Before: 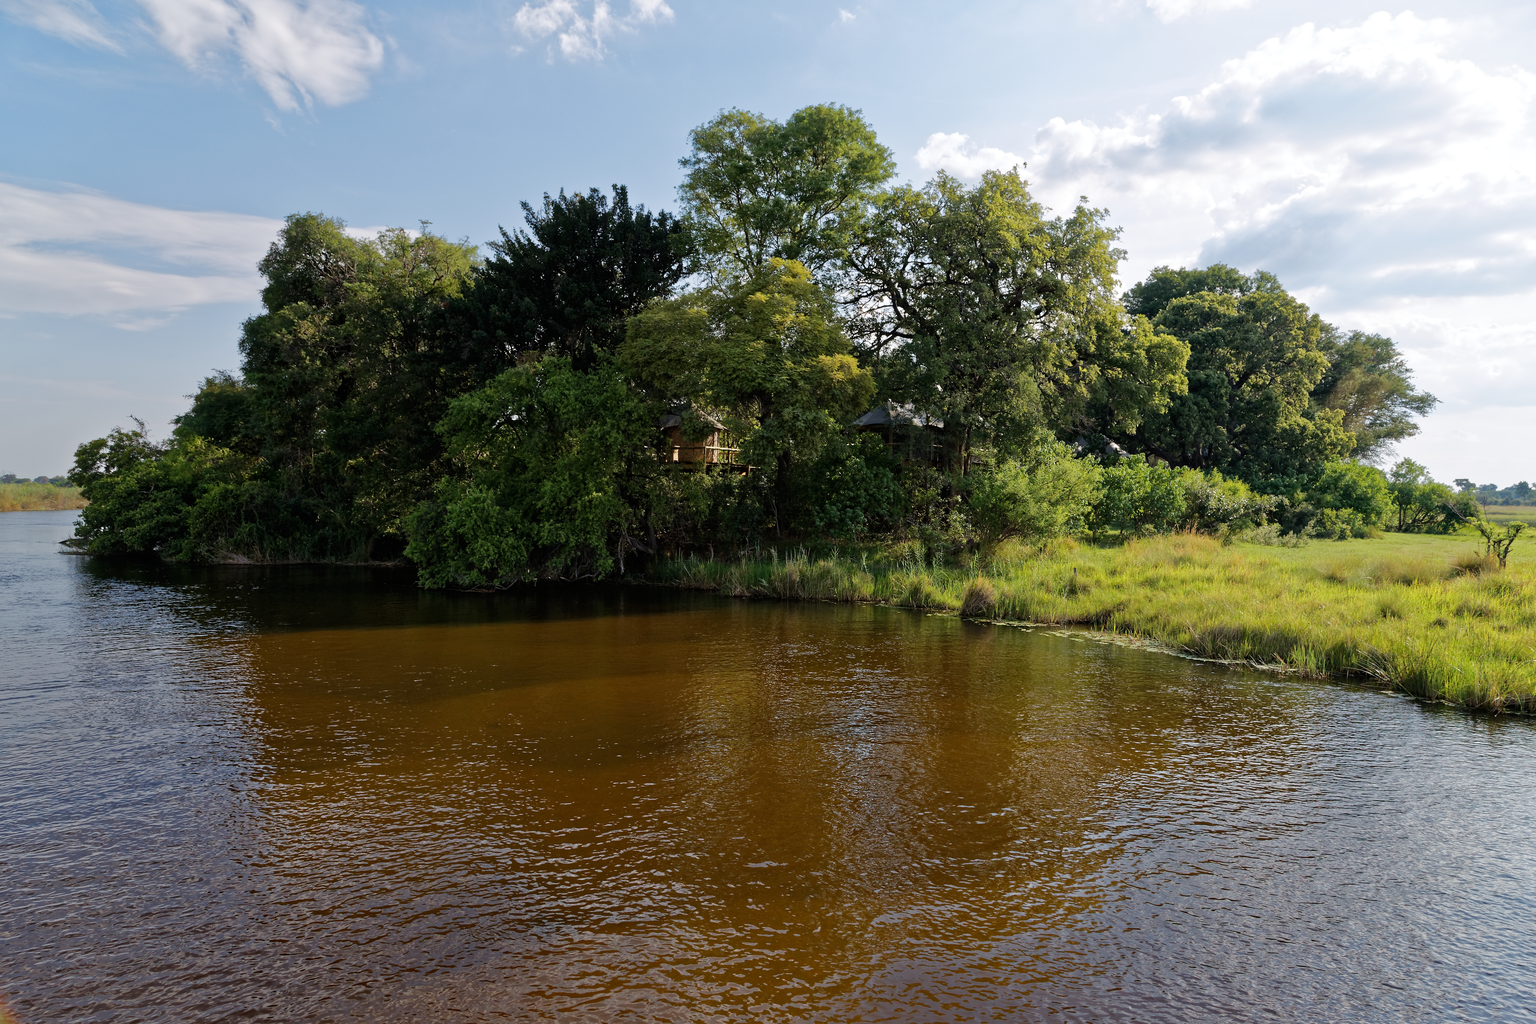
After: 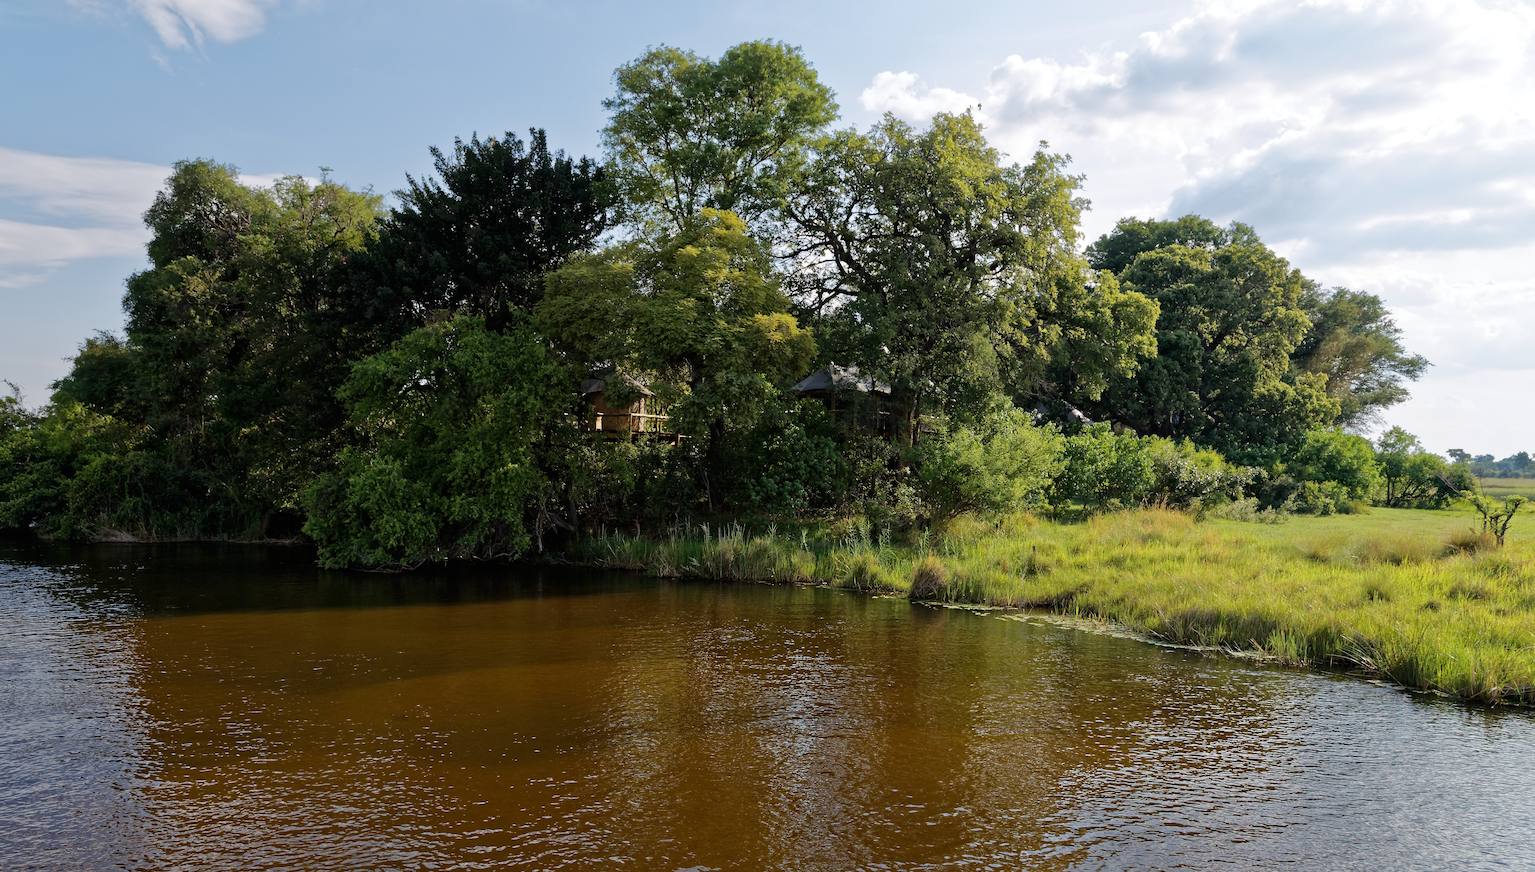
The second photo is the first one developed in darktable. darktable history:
crop: left 8.26%, top 6.593%, bottom 15.244%
